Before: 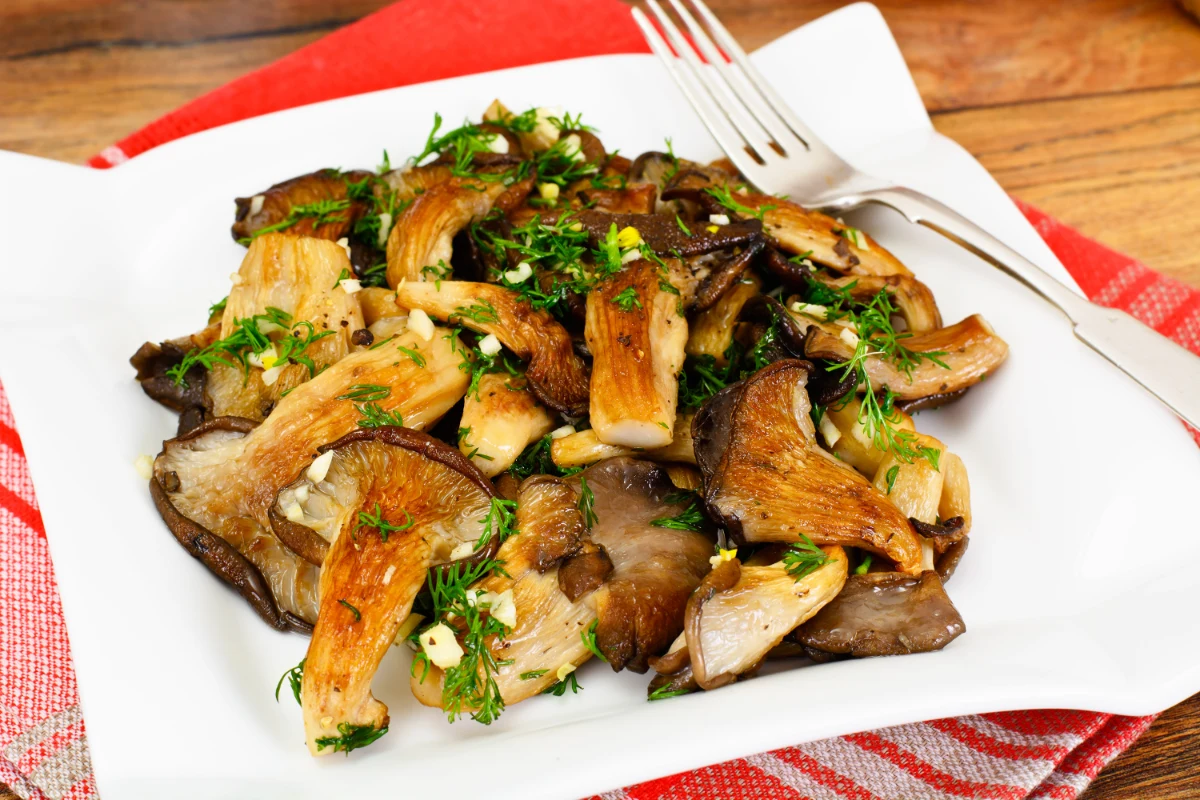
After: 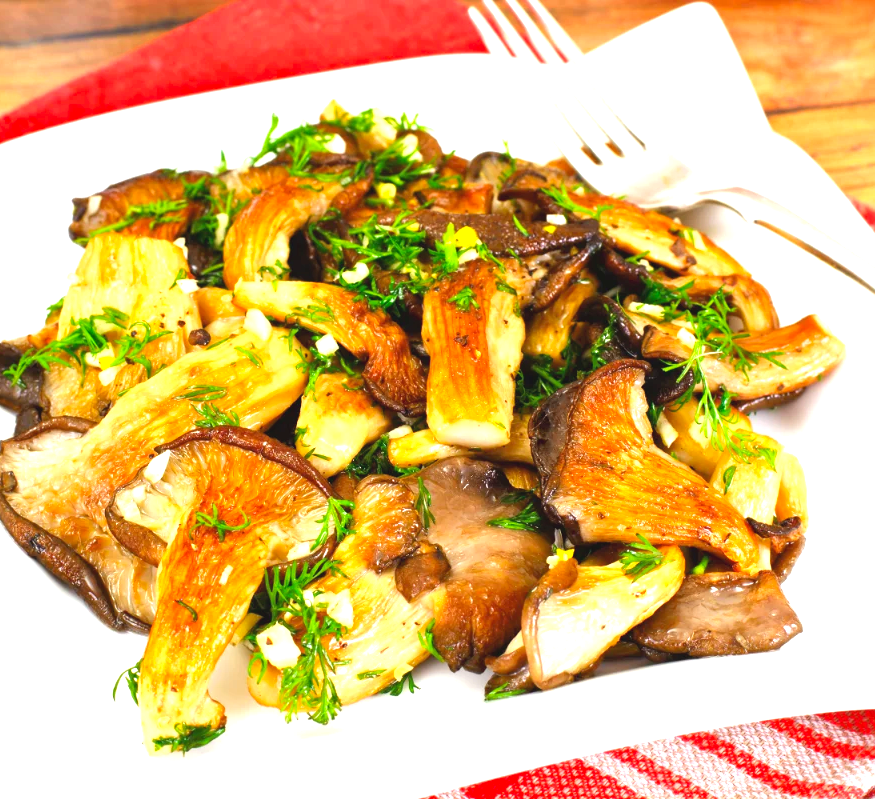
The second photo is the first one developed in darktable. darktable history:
contrast brightness saturation: contrast -0.093, brightness 0.041, saturation 0.077
local contrast: mode bilateral grid, contrast 10, coarseness 25, detail 115%, midtone range 0.2
crop: left 13.636%, top 0%, right 13.383%
exposure: black level correction 0, exposure 1.278 EV, compensate highlight preservation false
